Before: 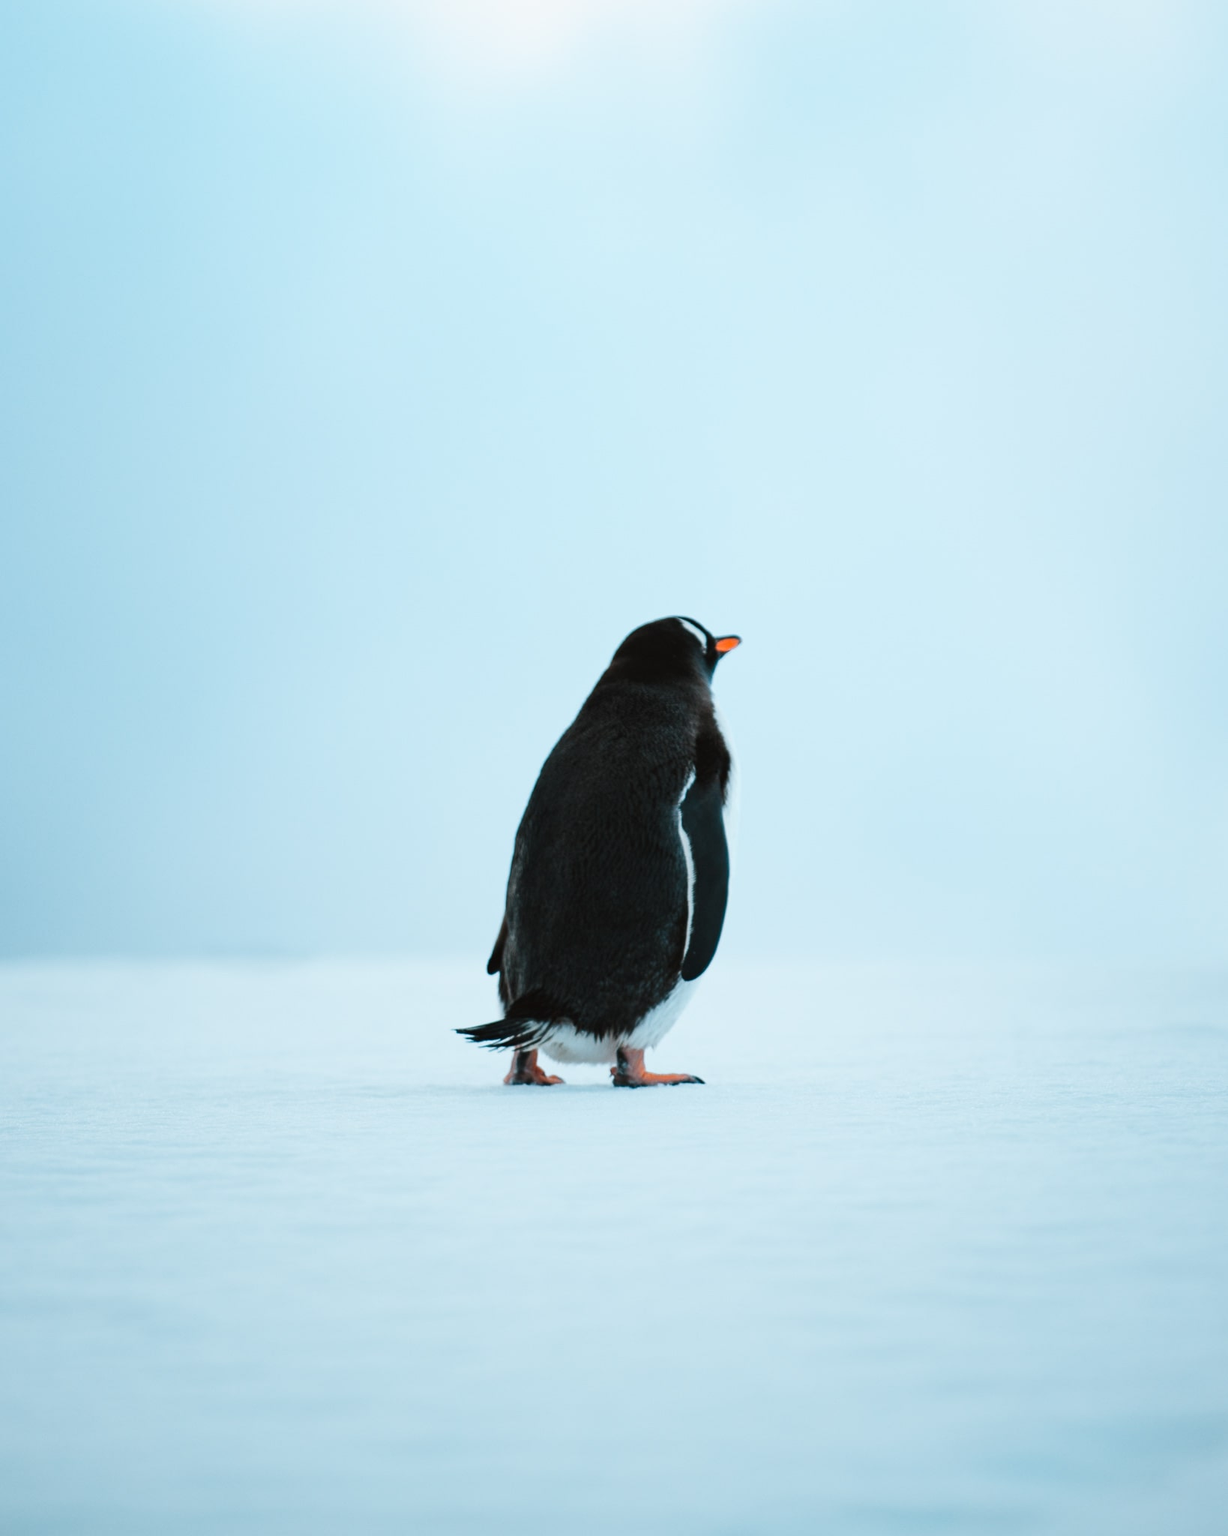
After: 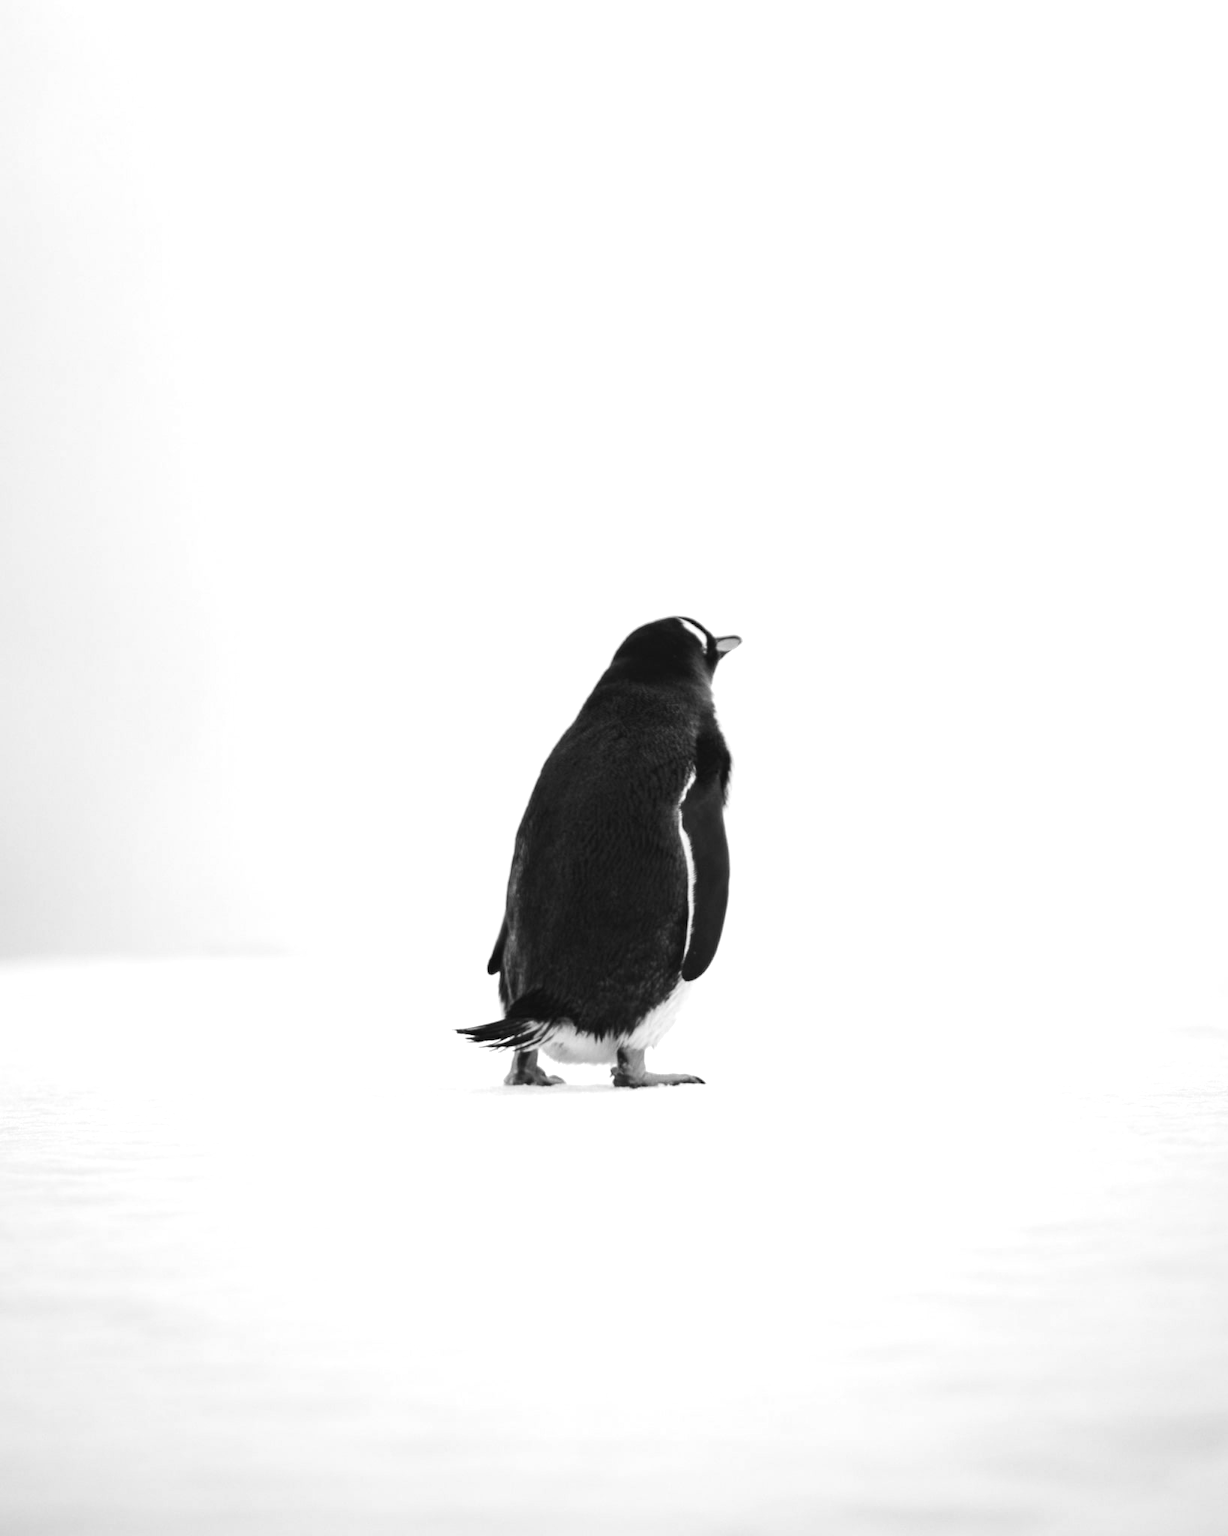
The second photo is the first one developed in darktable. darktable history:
exposure: exposure 0.669 EV, compensate highlight preservation false
monochrome: a 32, b 64, size 2.3
